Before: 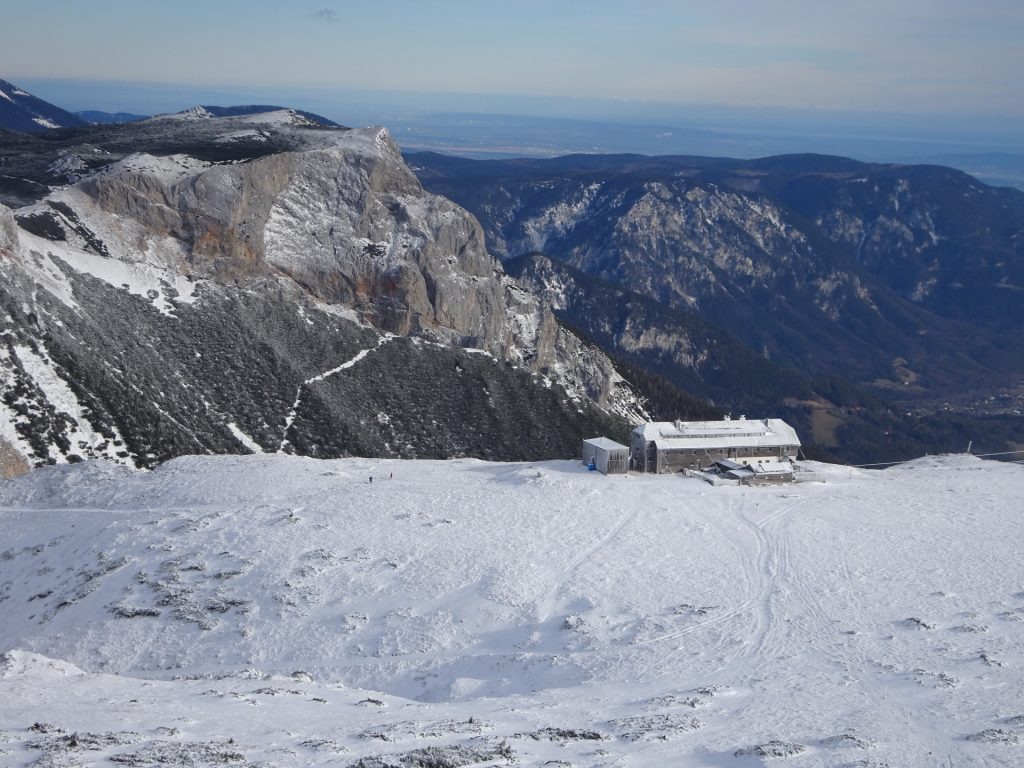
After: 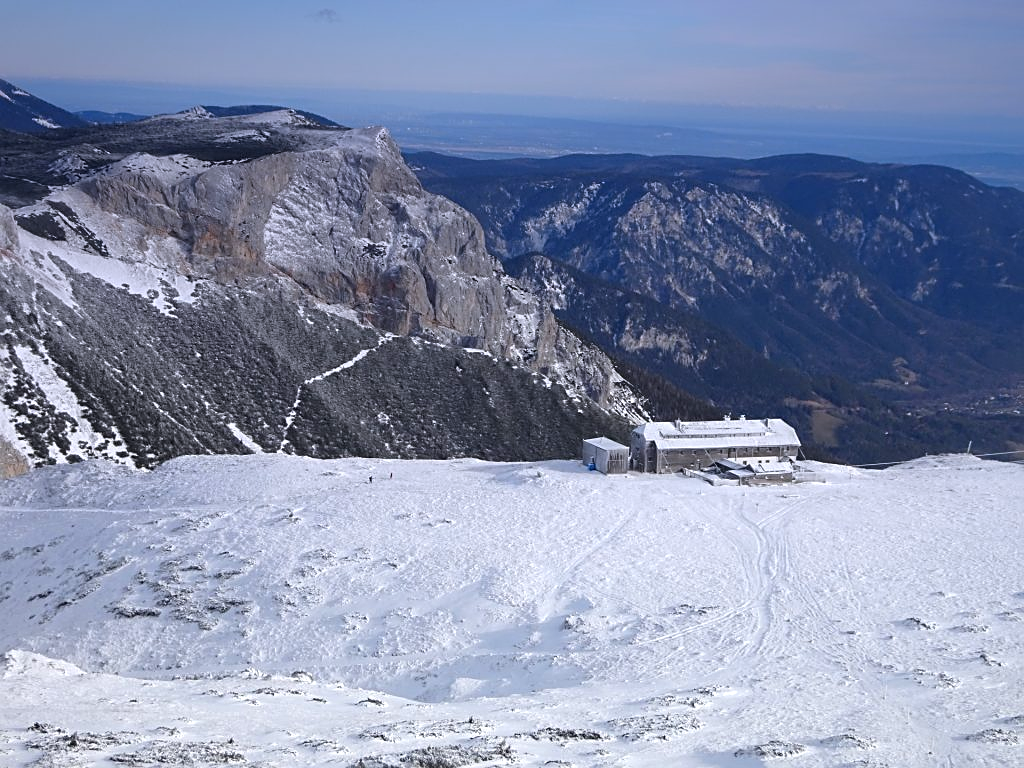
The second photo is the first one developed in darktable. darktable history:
exposure: black level correction 0.001, exposure 0.5 EV, compensate exposure bias true, compensate highlight preservation false
sharpen: on, module defaults
color calibration: illuminant same as pipeline (D50), adaptation none (bypass)
graduated density: hue 238.83°, saturation 50%
